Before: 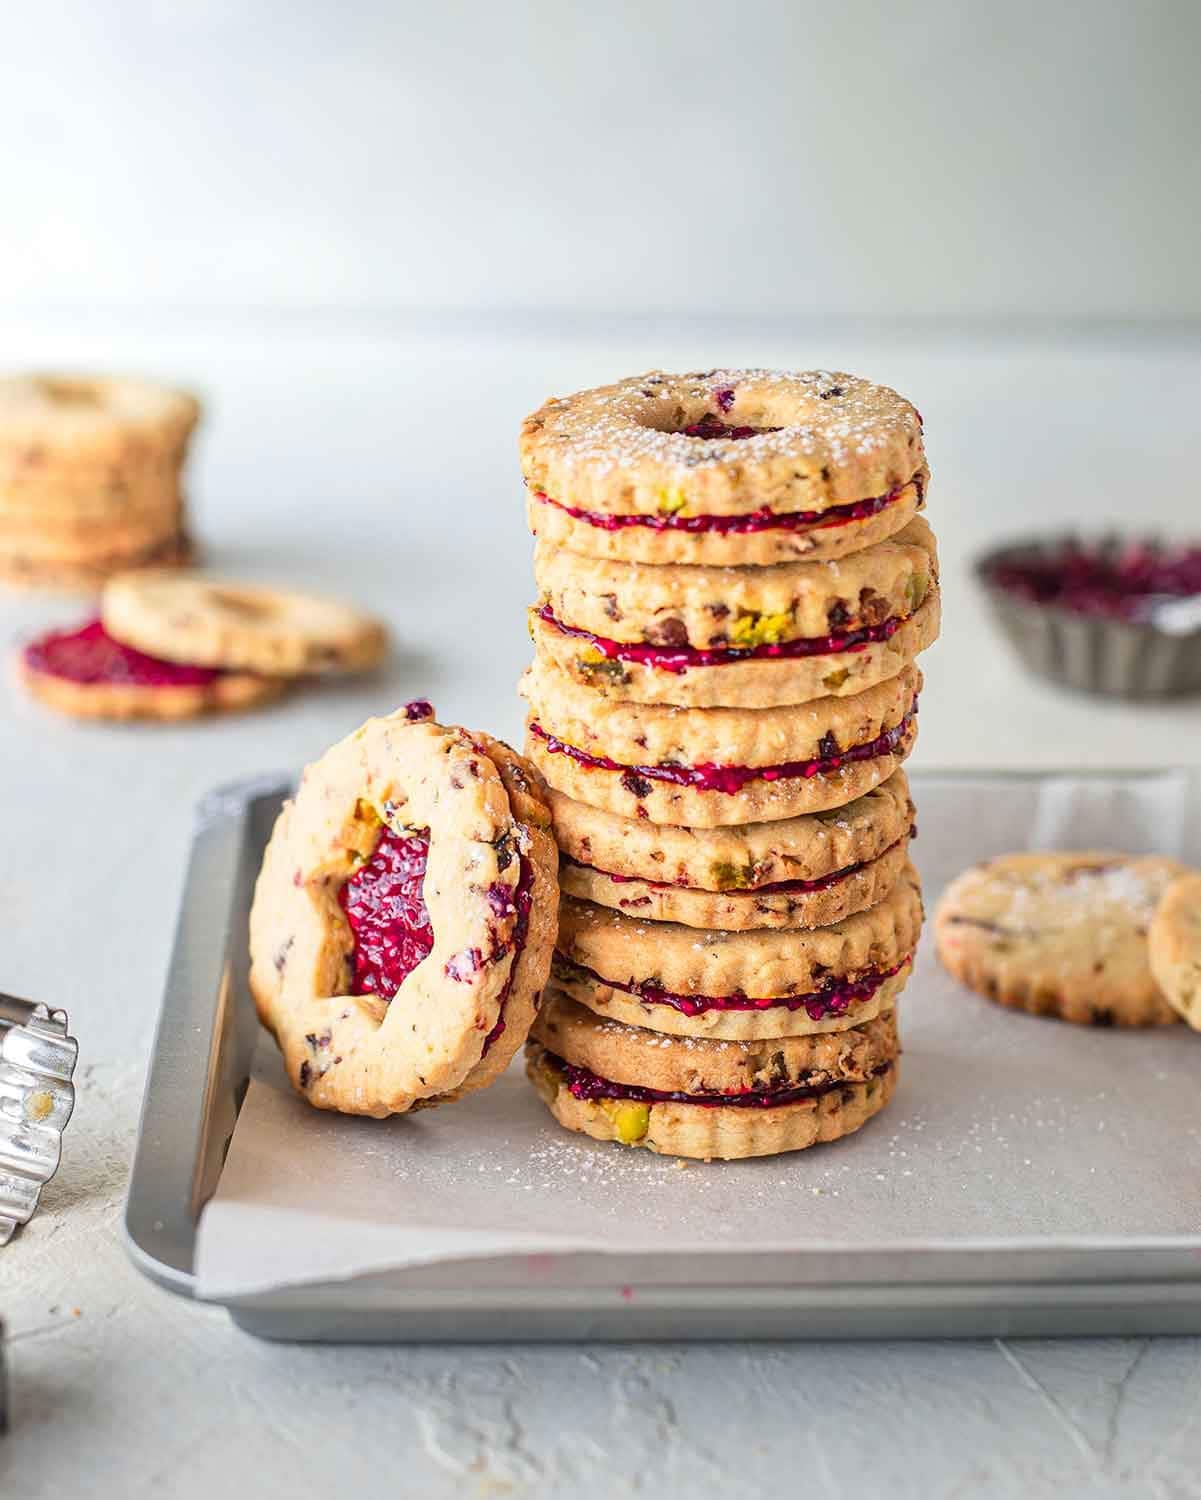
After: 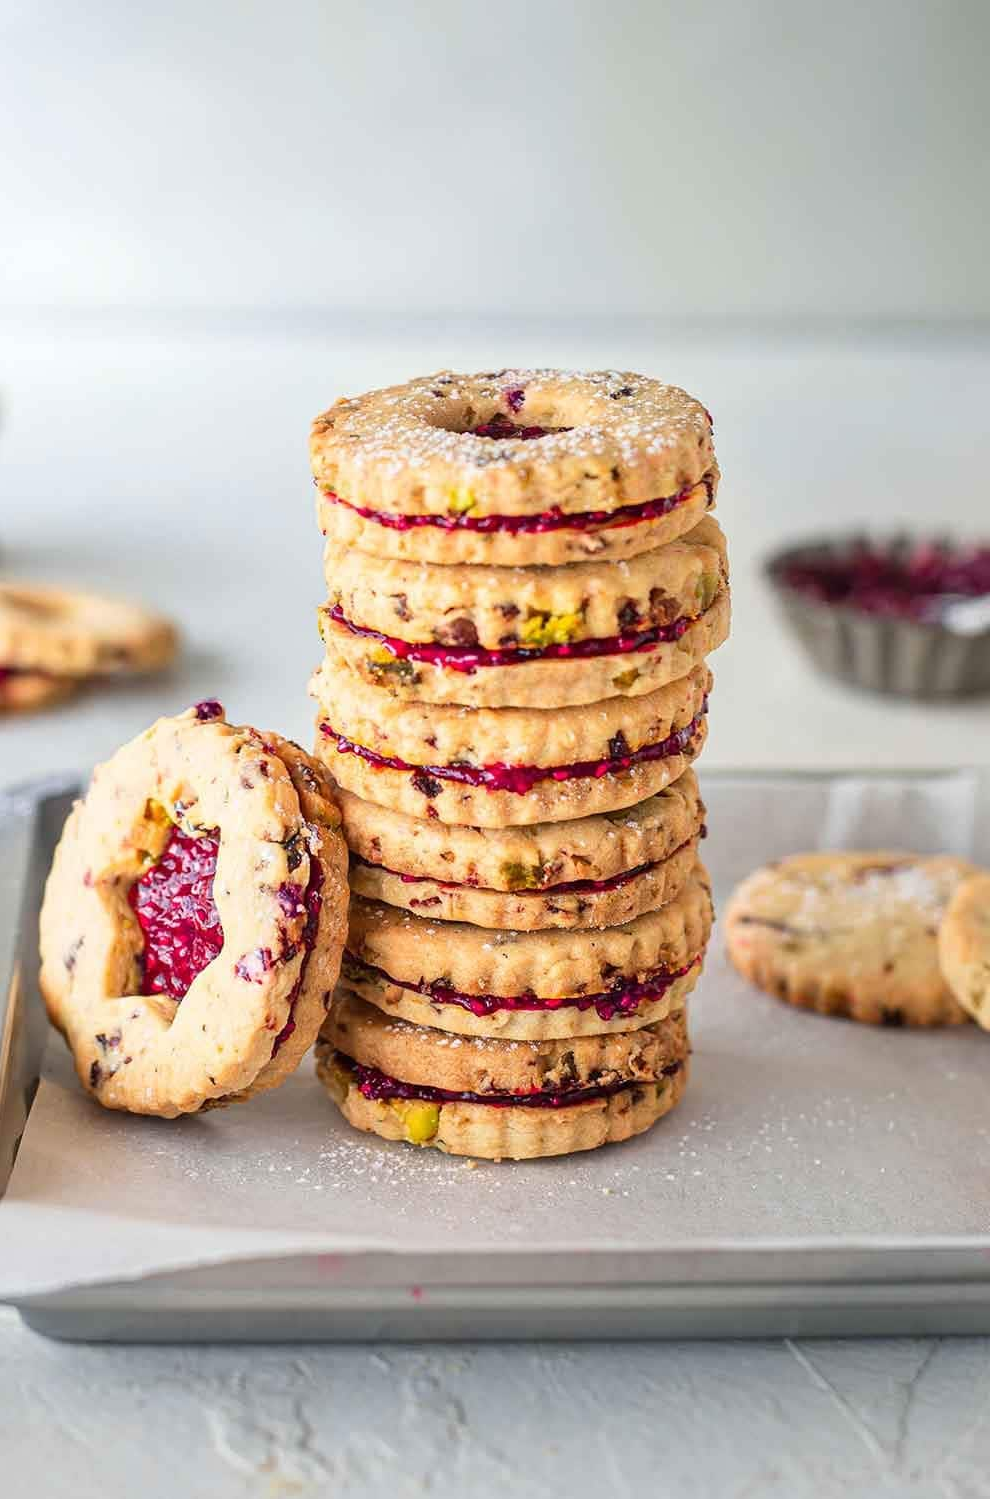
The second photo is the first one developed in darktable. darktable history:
exposure: compensate highlight preservation false
crop: left 17.566%, bottom 0.049%
